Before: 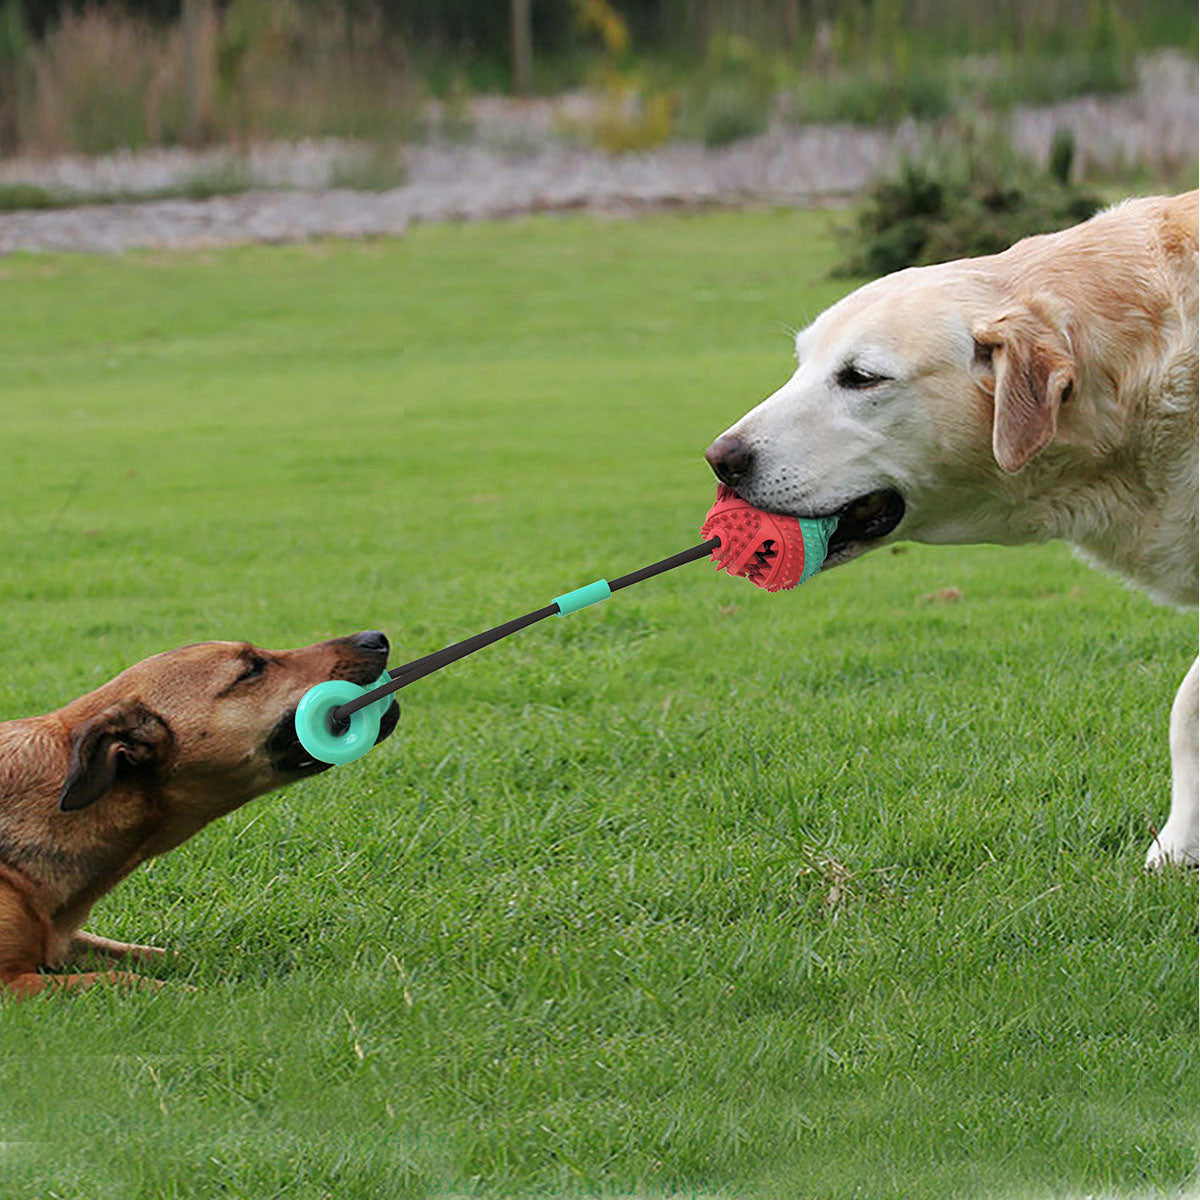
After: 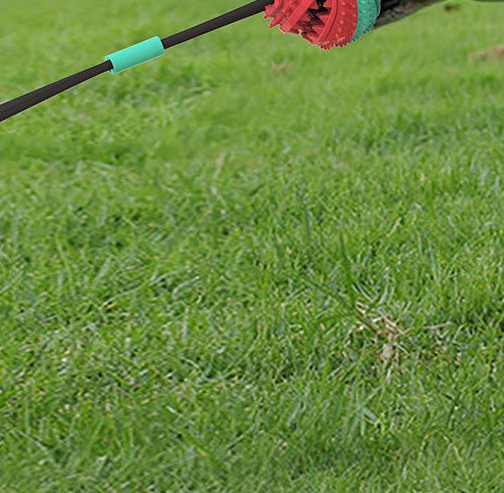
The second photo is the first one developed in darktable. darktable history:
crop: left 37.315%, top 45.288%, right 20.659%, bottom 13.604%
base curve: preserve colors none
